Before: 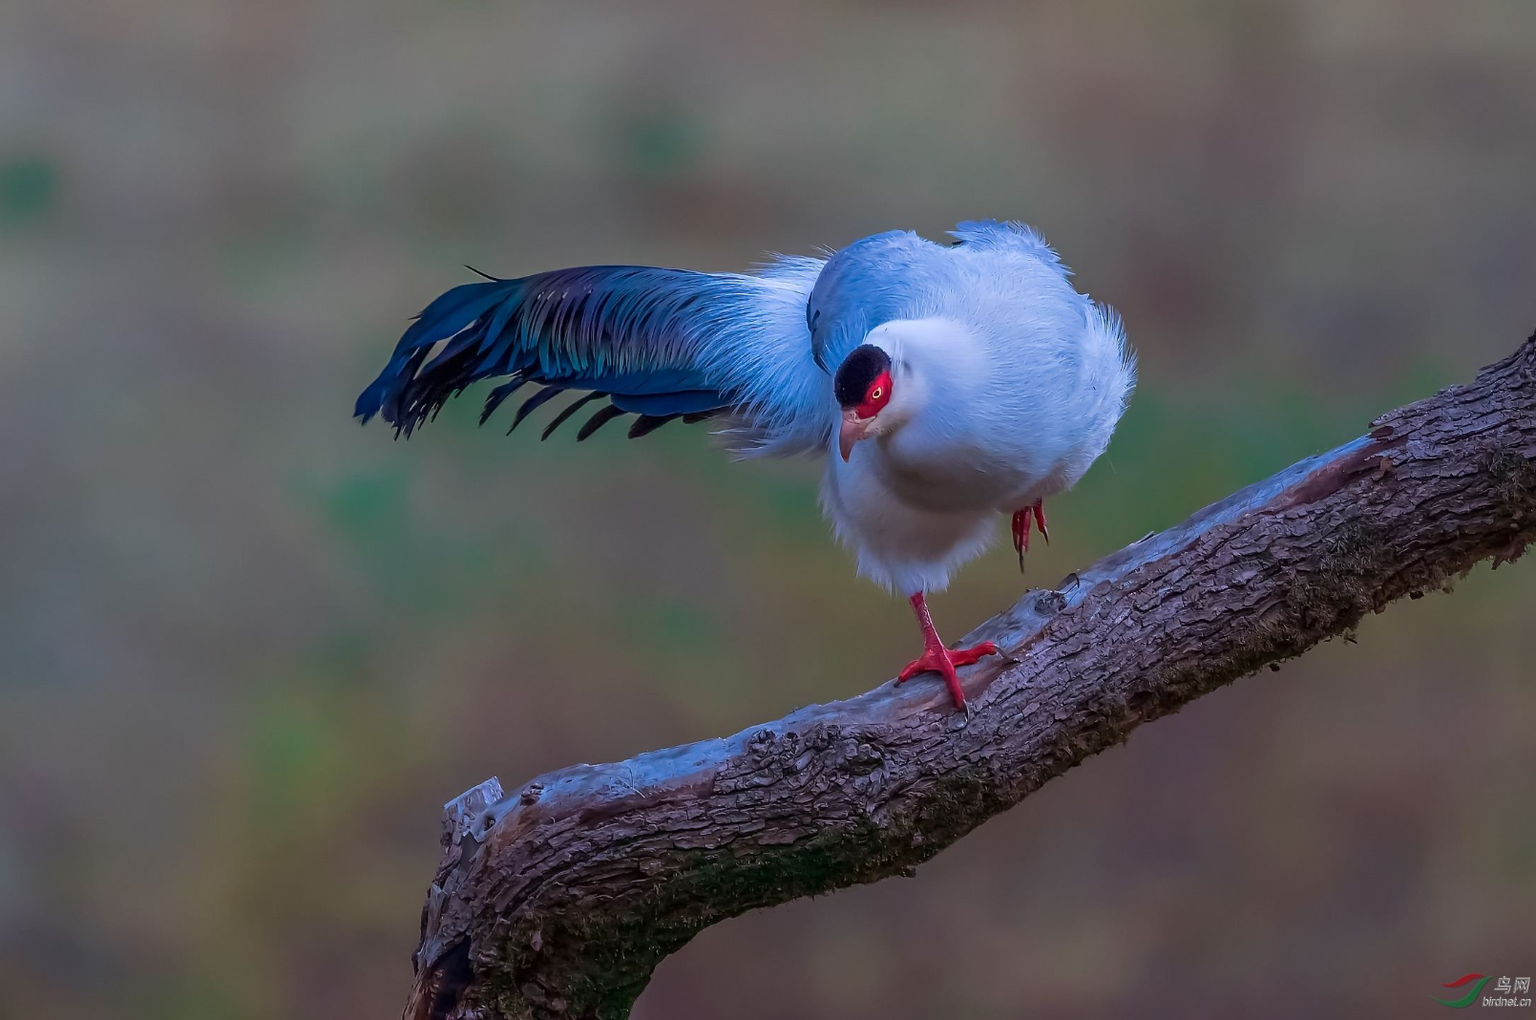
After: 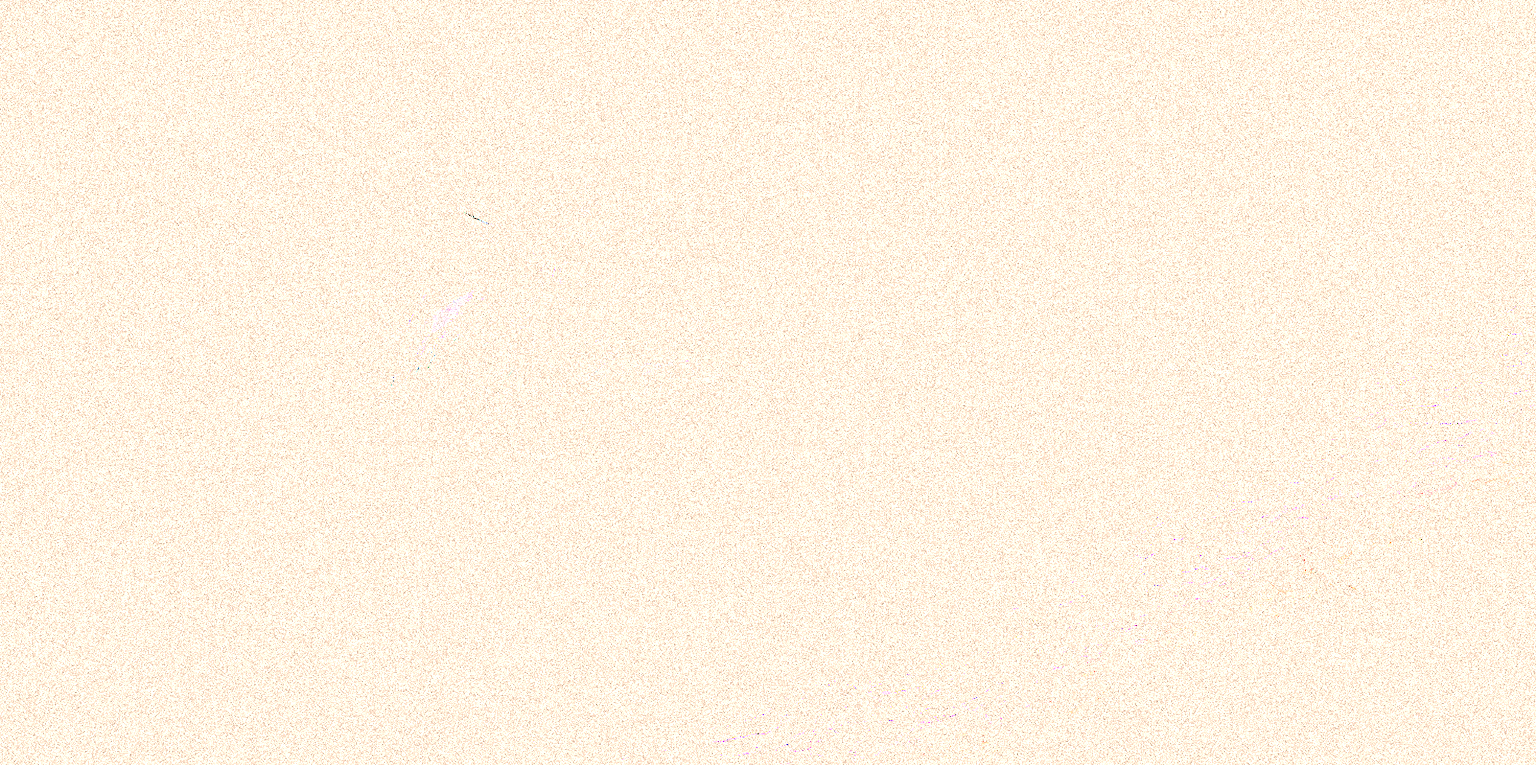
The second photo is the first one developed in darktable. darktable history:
sharpen: radius 1.864, amount 0.398, threshold 1.271
filmic rgb: black relative exposure -8.2 EV, white relative exposure 2.2 EV, threshold 3 EV, hardness 7.11, latitude 75%, contrast 1.325, highlights saturation mix -2%, shadows ↔ highlights balance 30%, preserve chrominance RGB euclidean norm, color science v5 (2021), contrast in shadows safe, contrast in highlights safe, enable highlight reconstruction true
exposure: exposure 8 EV, compensate highlight preservation false
crop: left 0.387%, top 5.469%, bottom 19.809%
grain: coarseness 3.75 ISO, strength 100%, mid-tones bias 0%
color correction: highlights a* 8.98, highlights b* 15.09, shadows a* -0.49, shadows b* 26.52
color calibration: illuminant Planckian (black body), x 0.375, y 0.373, temperature 4117 K
shadows and highlights: highlights 70.7, soften with gaussian
